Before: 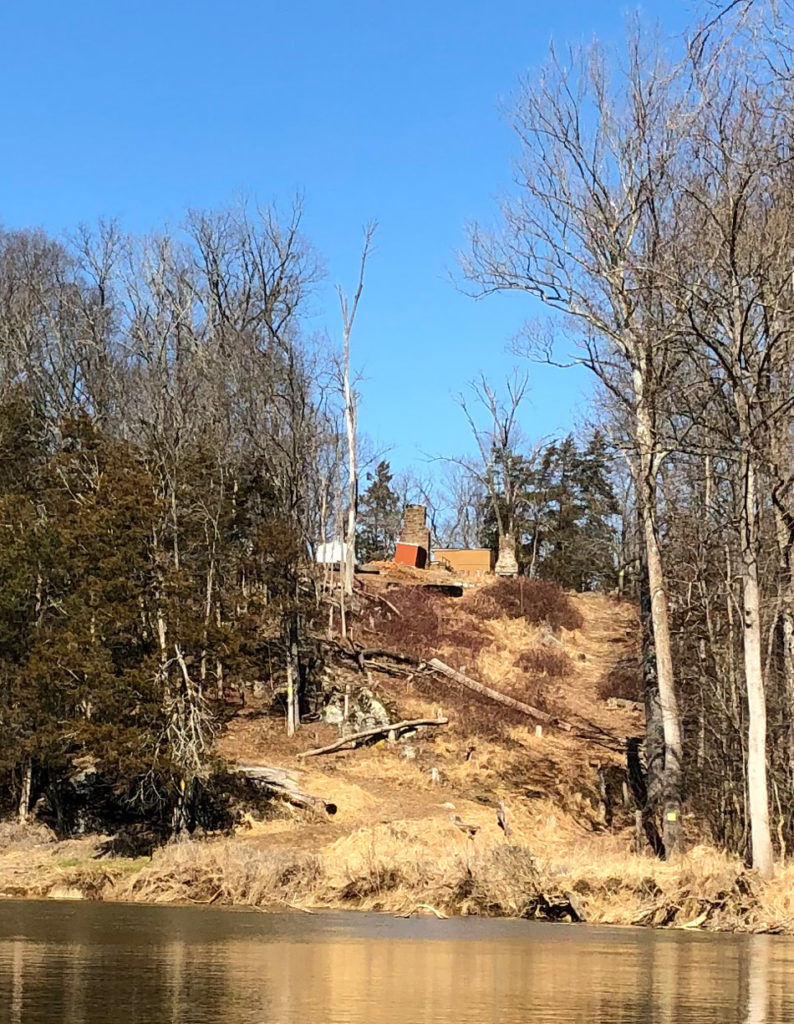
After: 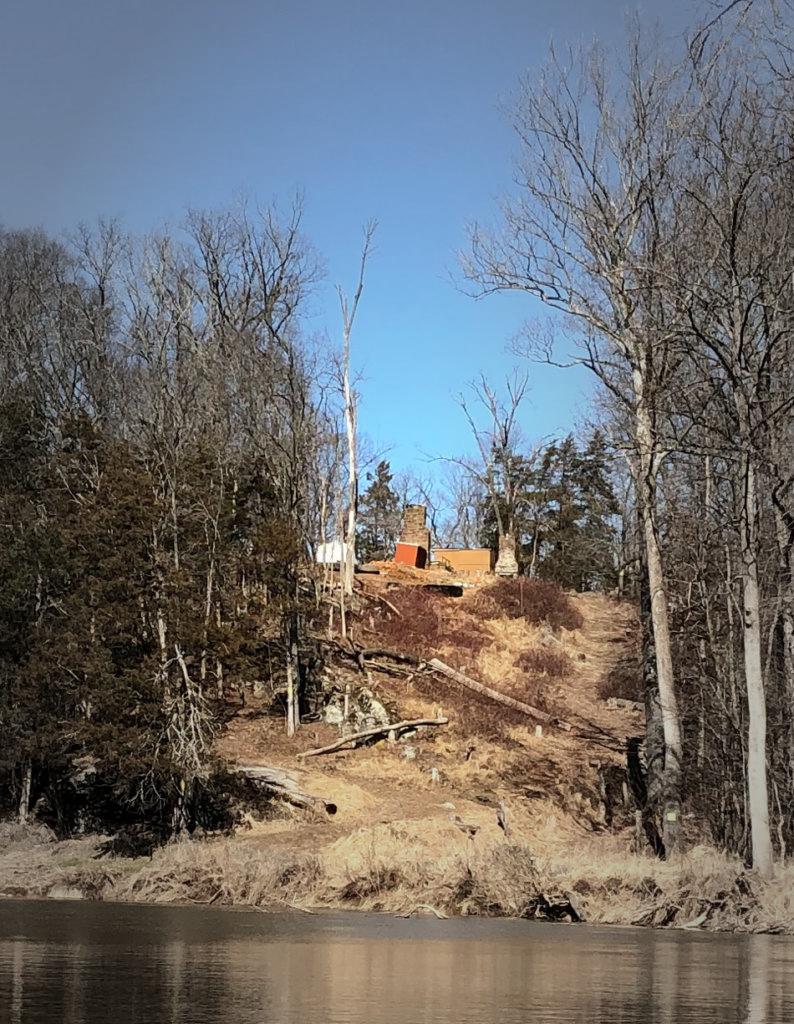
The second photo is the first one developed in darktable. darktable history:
vignetting: fall-off start 16.21%, fall-off radius 99.76%, brightness -0.53, saturation -0.517, width/height ratio 0.713, unbound false
